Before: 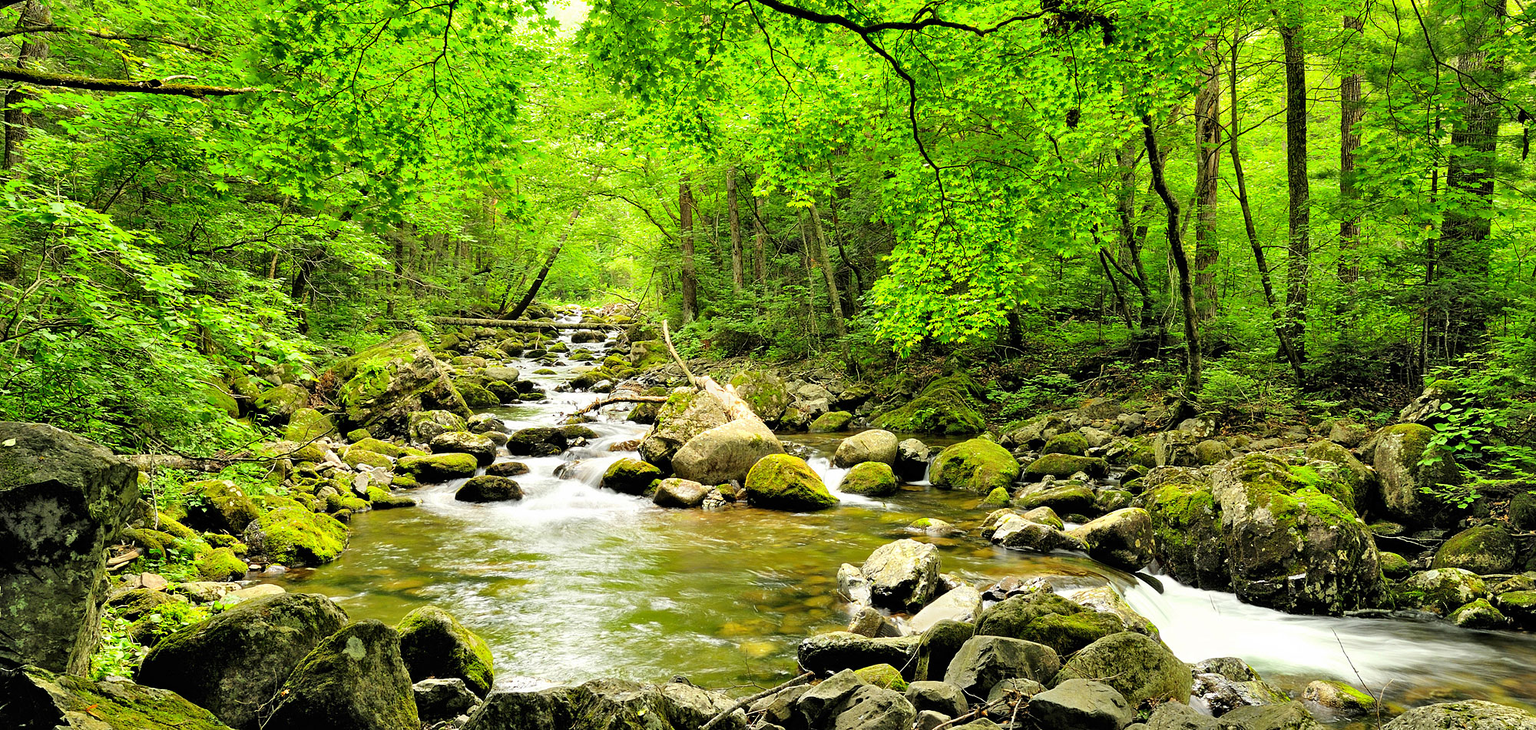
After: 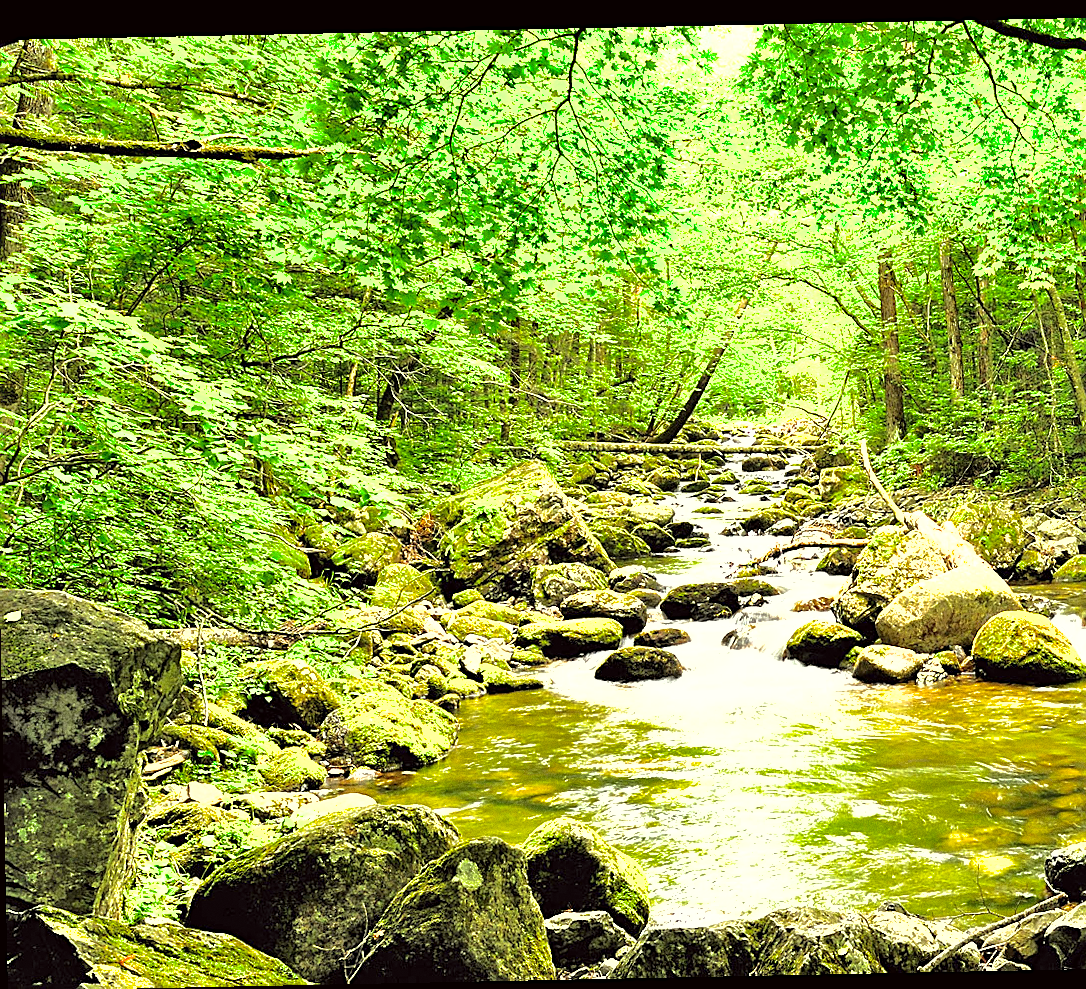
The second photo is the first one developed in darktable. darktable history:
rotate and perspective: rotation -1.17°, automatic cropping off
grain: coarseness 0.09 ISO
white balance: emerald 1
exposure: exposure 1.089 EV, compensate highlight preservation false
crop: left 0.587%, right 45.588%, bottom 0.086%
color correction: highlights a* -0.95, highlights b* 4.5, shadows a* 3.55
shadows and highlights: shadows 30
sharpen: on, module defaults
